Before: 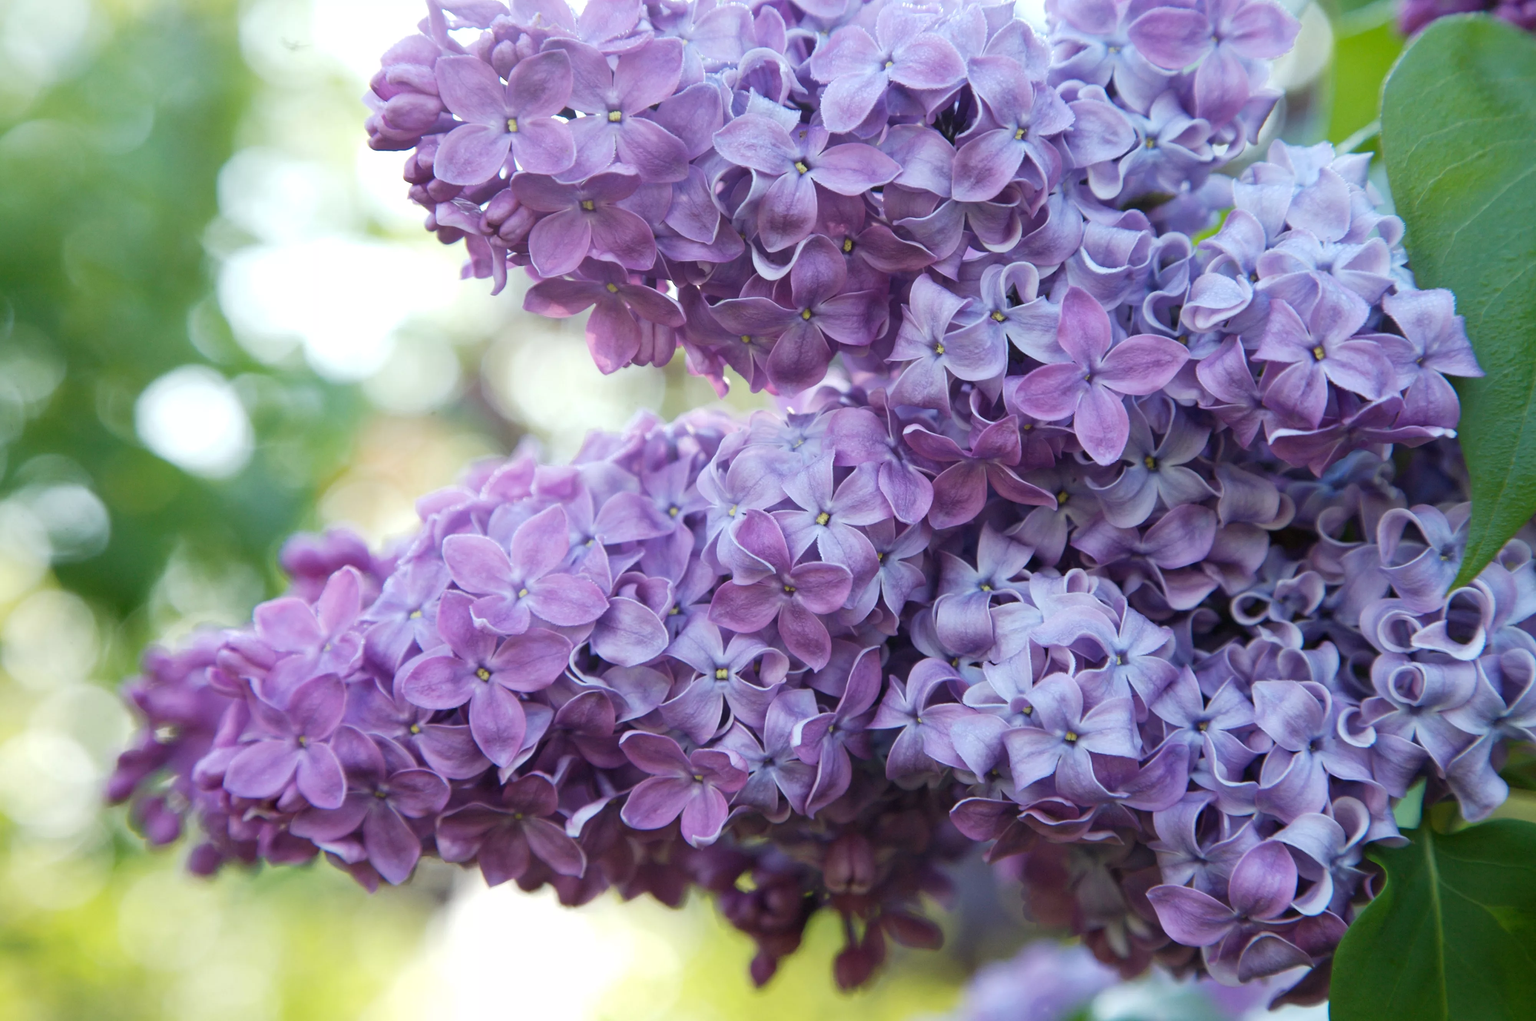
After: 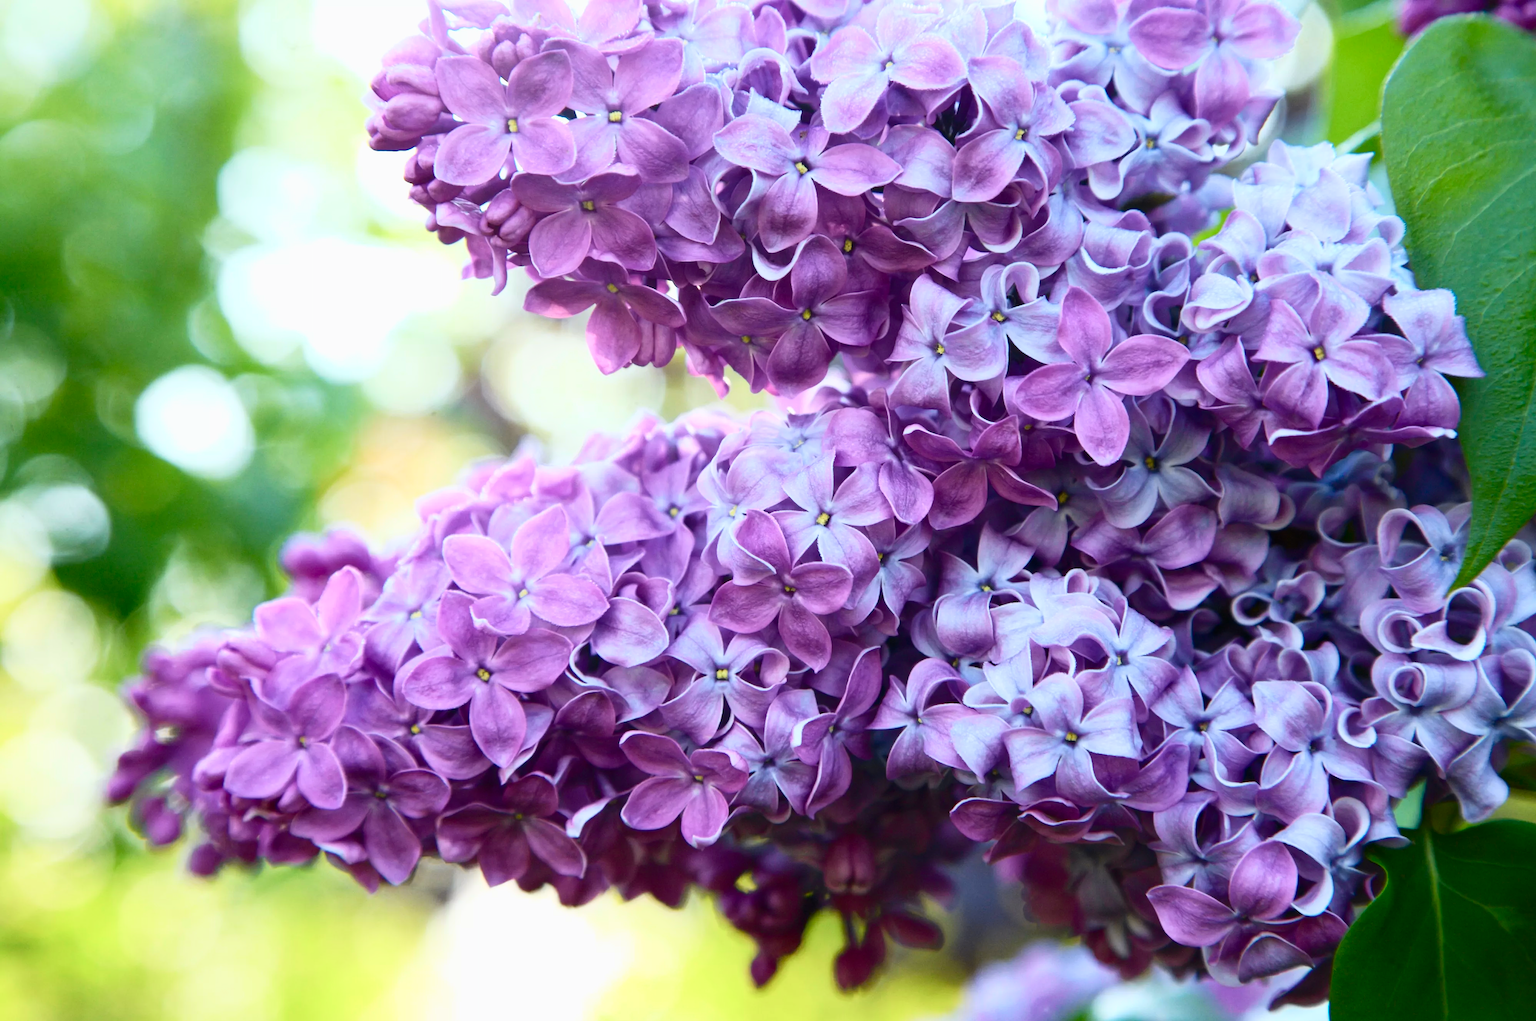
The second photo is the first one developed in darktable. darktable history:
tone curve: curves: ch0 [(0, 0) (0.187, 0.12) (0.384, 0.363) (0.618, 0.698) (0.754, 0.857) (0.875, 0.956) (1, 0.987)]; ch1 [(0, 0) (0.402, 0.36) (0.476, 0.466) (0.501, 0.501) (0.518, 0.514) (0.564, 0.608) (0.614, 0.664) (0.692, 0.744) (1, 1)]; ch2 [(0, 0) (0.435, 0.412) (0.483, 0.481) (0.503, 0.503) (0.522, 0.535) (0.563, 0.601) (0.627, 0.699) (0.699, 0.753) (0.997, 0.858)], color space Lab, independent channels
